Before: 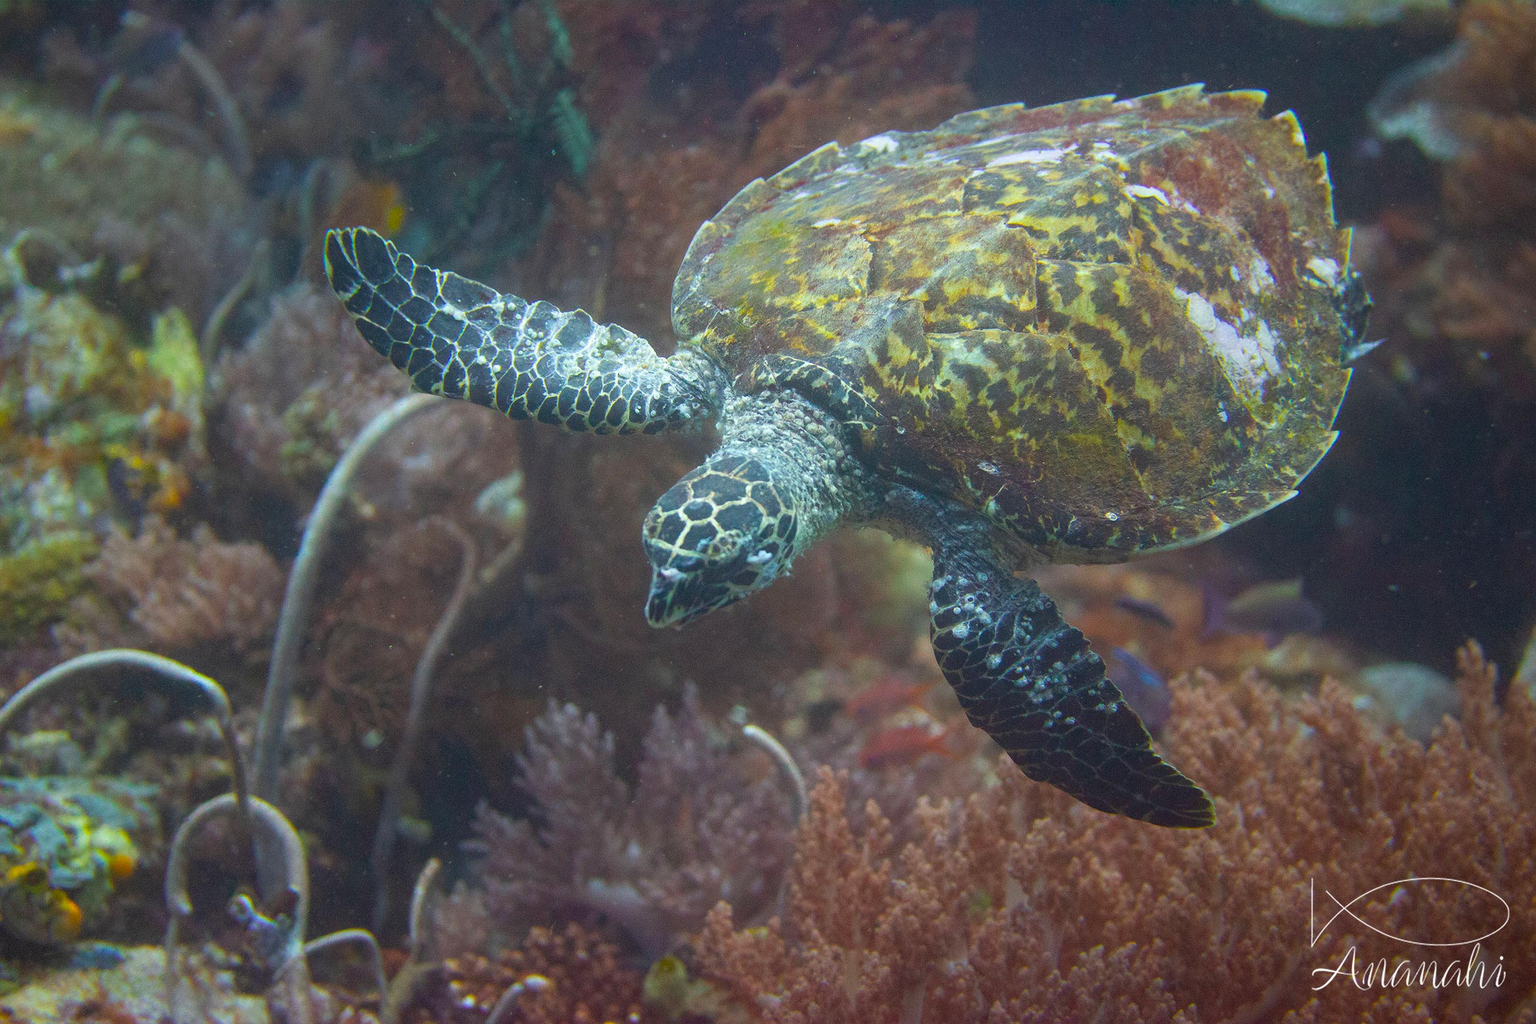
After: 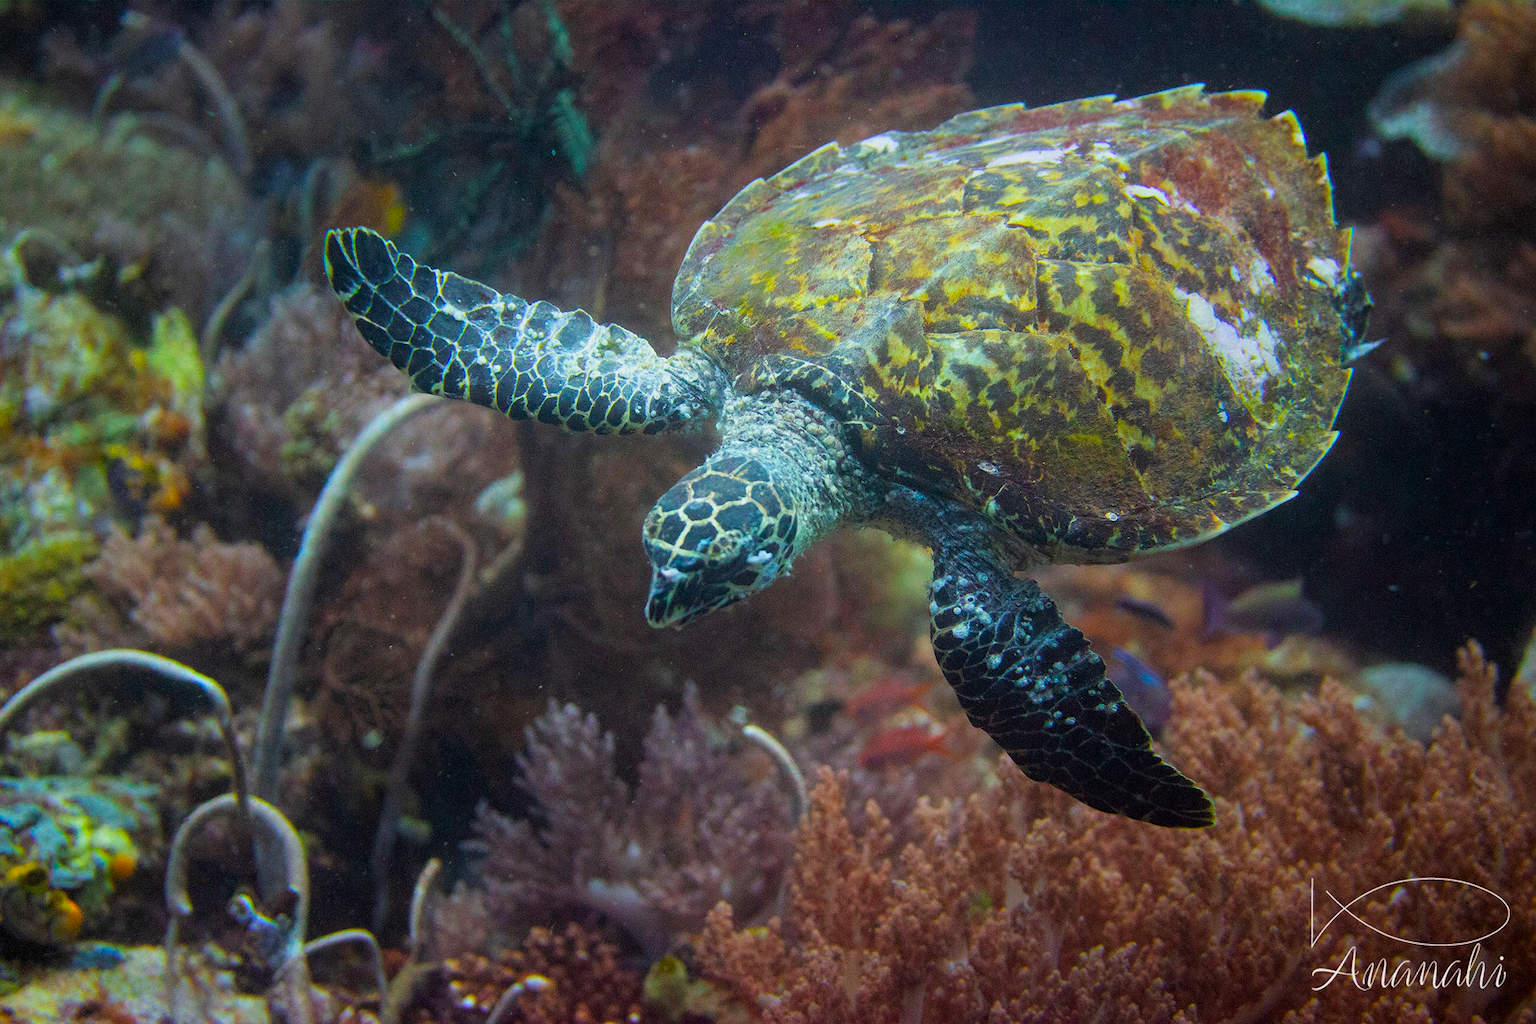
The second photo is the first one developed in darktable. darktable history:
contrast brightness saturation: brightness -0.019, saturation 0.369
filmic rgb: black relative exposure -5.06 EV, white relative exposure 3.19 EV, hardness 3.48, contrast 1.197, highlights saturation mix -29.46%
